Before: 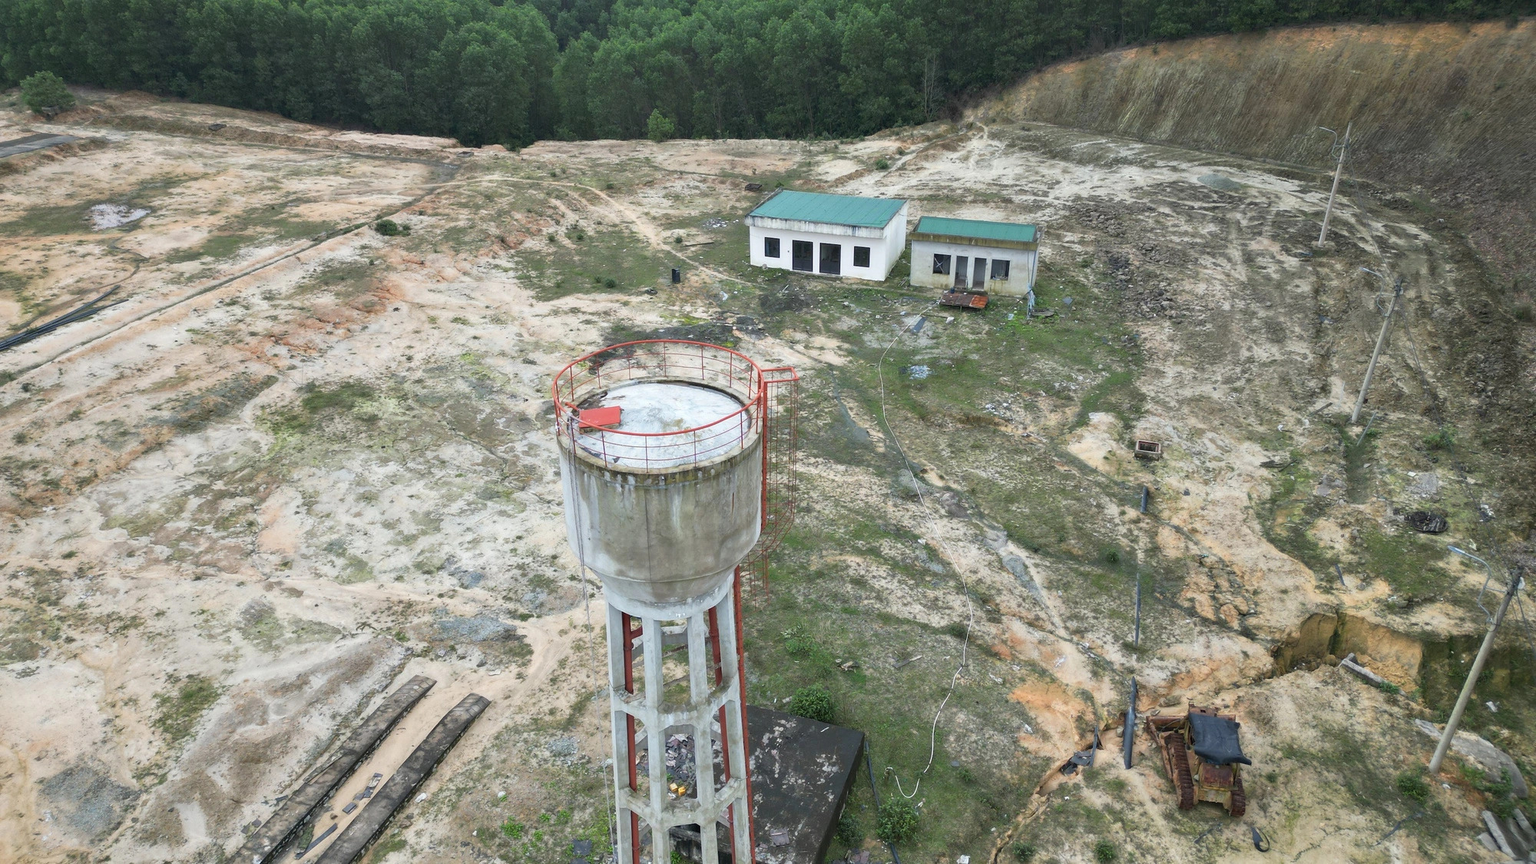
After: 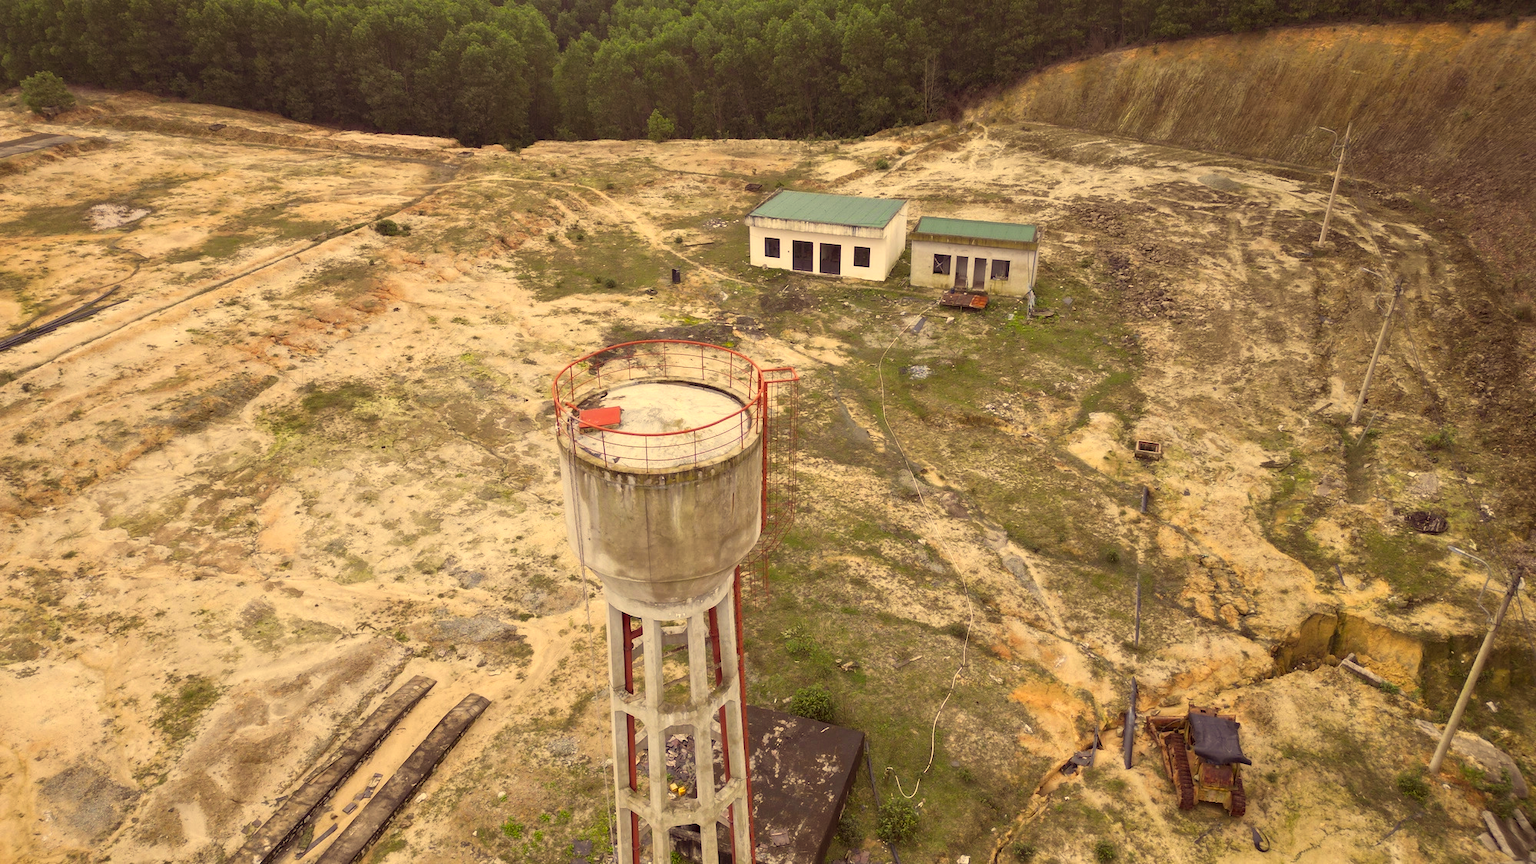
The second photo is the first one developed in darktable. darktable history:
color correction: highlights a* 9.66, highlights b* 39.35, shadows a* 13.86, shadows b* 3.22
